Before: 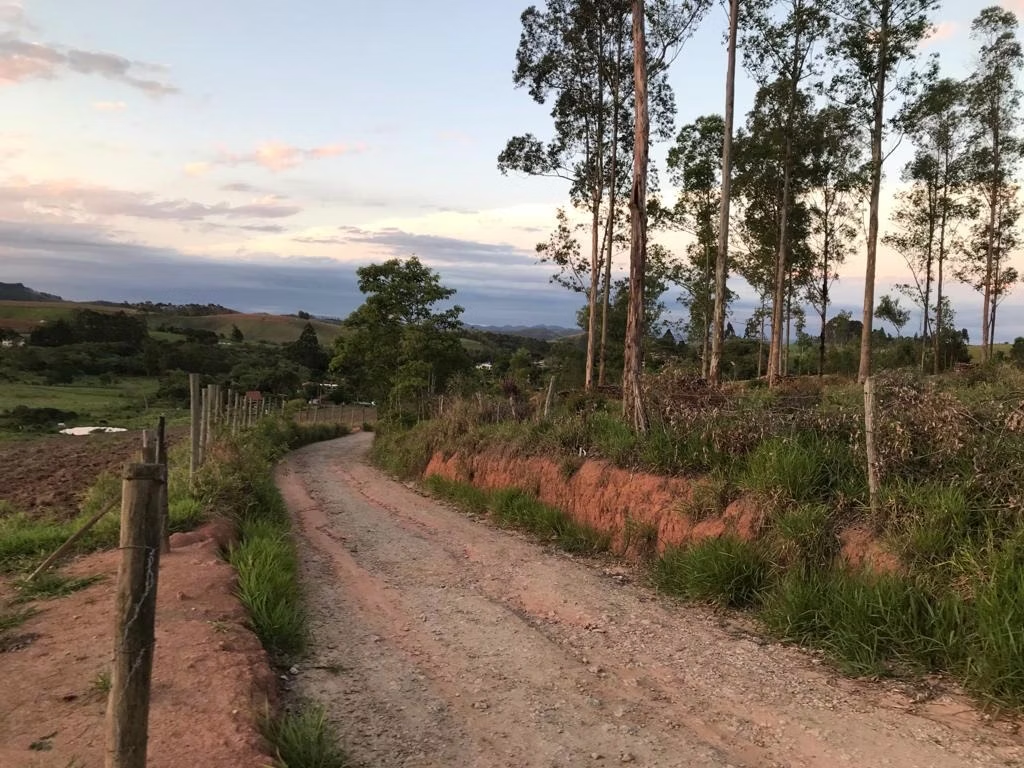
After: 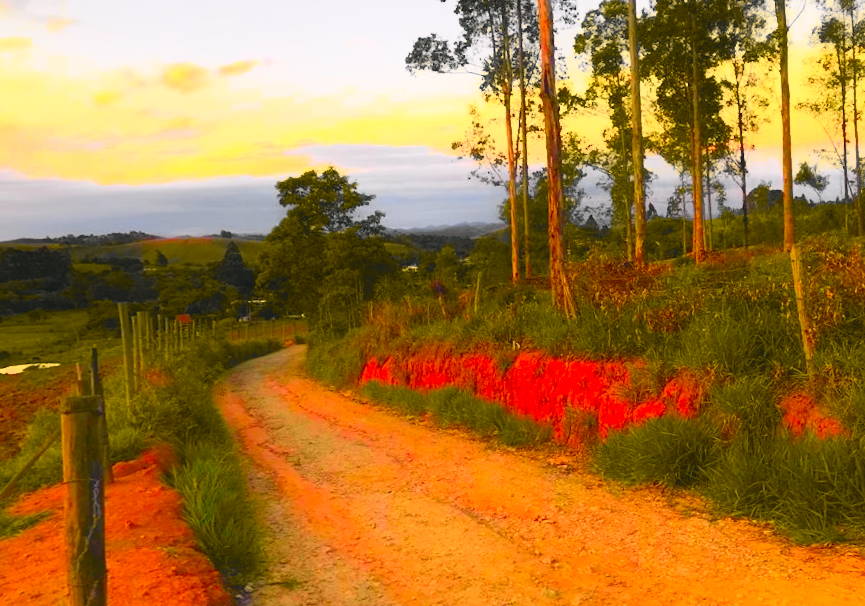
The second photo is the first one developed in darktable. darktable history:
white balance: red 1.045, blue 0.932
crop: left 9.712%, top 16.928%, right 10.845%, bottom 12.332%
tone curve: curves: ch0 [(0, 0) (0.055, 0.057) (0.258, 0.307) (0.434, 0.543) (0.517, 0.657) (0.745, 0.874) (1, 1)]; ch1 [(0, 0) (0.346, 0.307) (0.418, 0.383) (0.46, 0.439) (0.482, 0.493) (0.502, 0.497) (0.517, 0.506) (0.55, 0.561) (0.588, 0.61) (0.646, 0.688) (1, 1)]; ch2 [(0, 0) (0.346, 0.34) (0.431, 0.45) (0.485, 0.499) (0.5, 0.503) (0.527, 0.508) (0.545, 0.562) (0.679, 0.706) (1, 1)], color space Lab, independent channels, preserve colors none
rotate and perspective: rotation -5.2°, automatic cropping off
contrast equalizer: octaves 7, y [[0.6 ×6], [0.55 ×6], [0 ×6], [0 ×6], [0 ×6]], mix -1
color correction: highlights a* 1.59, highlights b* -1.7, saturation 2.48
